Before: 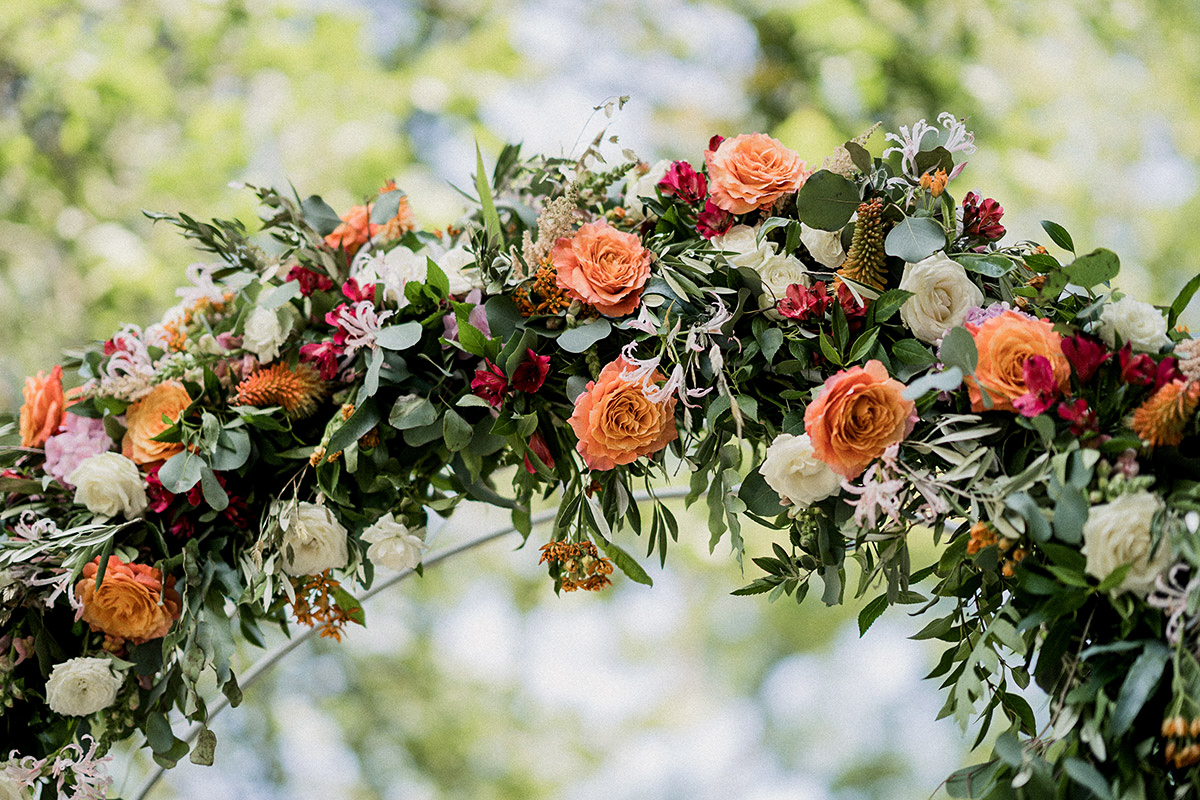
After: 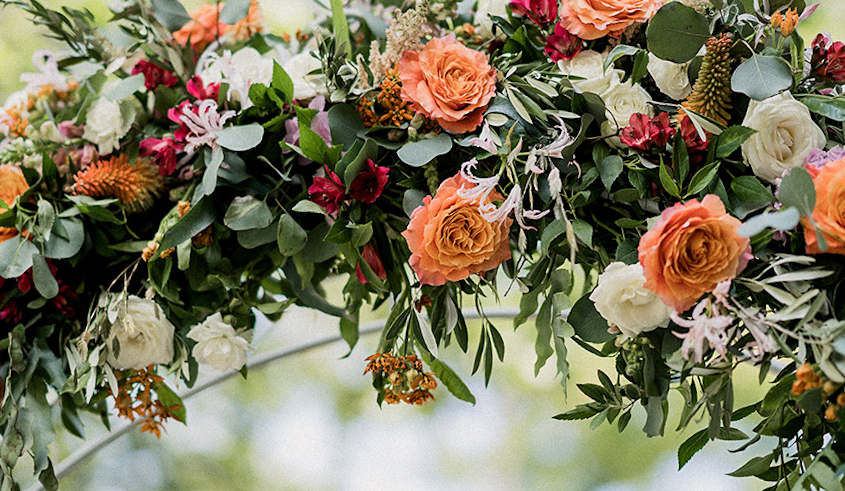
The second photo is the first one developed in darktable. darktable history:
crop and rotate: angle -4.07°, left 9.926%, top 20.408%, right 12.281%, bottom 11.825%
